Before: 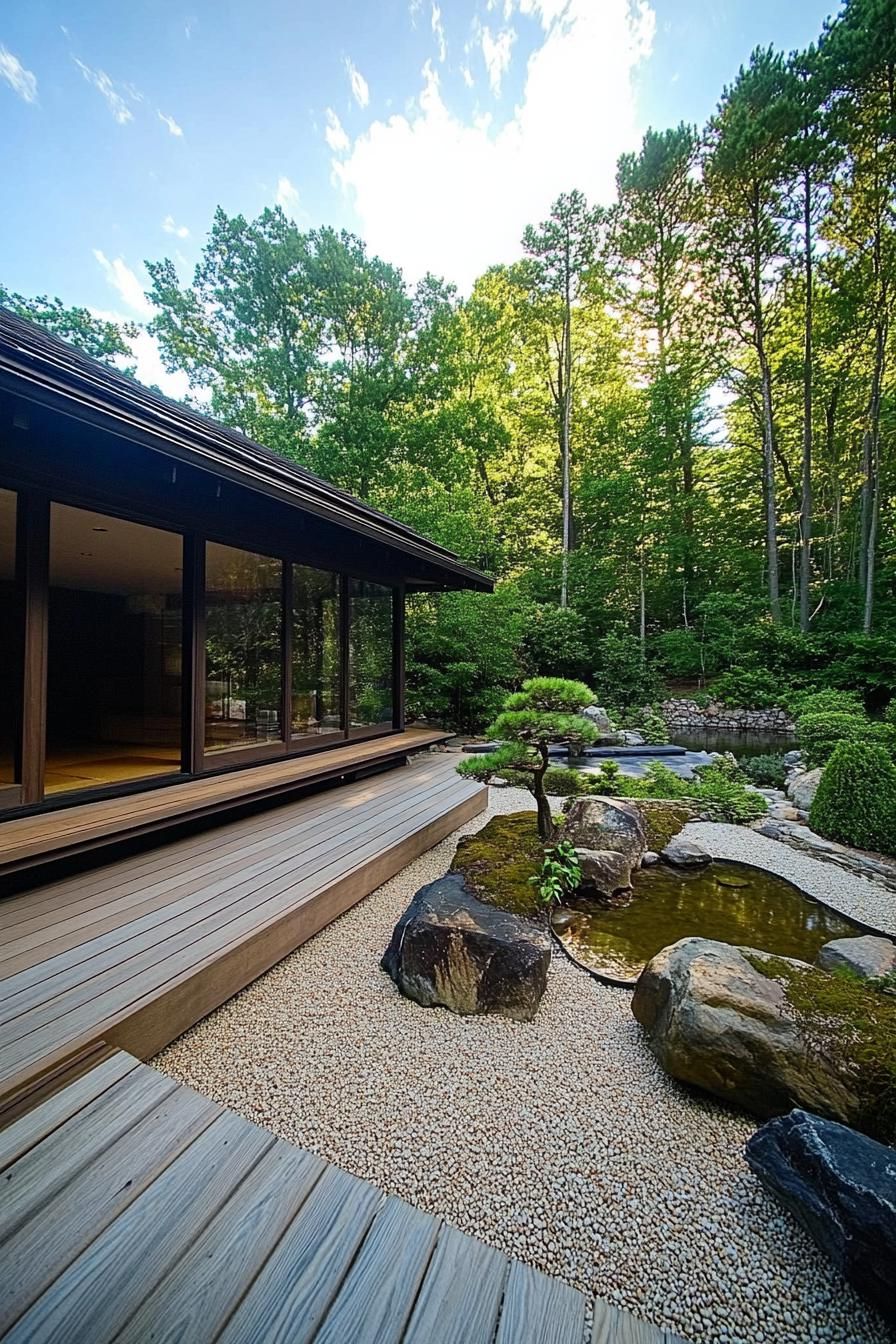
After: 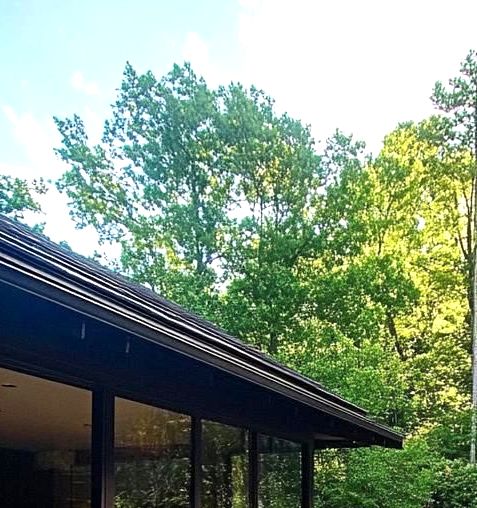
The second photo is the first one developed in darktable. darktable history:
exposure: black level correction 0.001, exposure 0.499 EV, compensate exposure bias true, compensate highlight preservation false
crop: left 10.189%, top 10.715%, right 36.463%, bottom 51.416%
